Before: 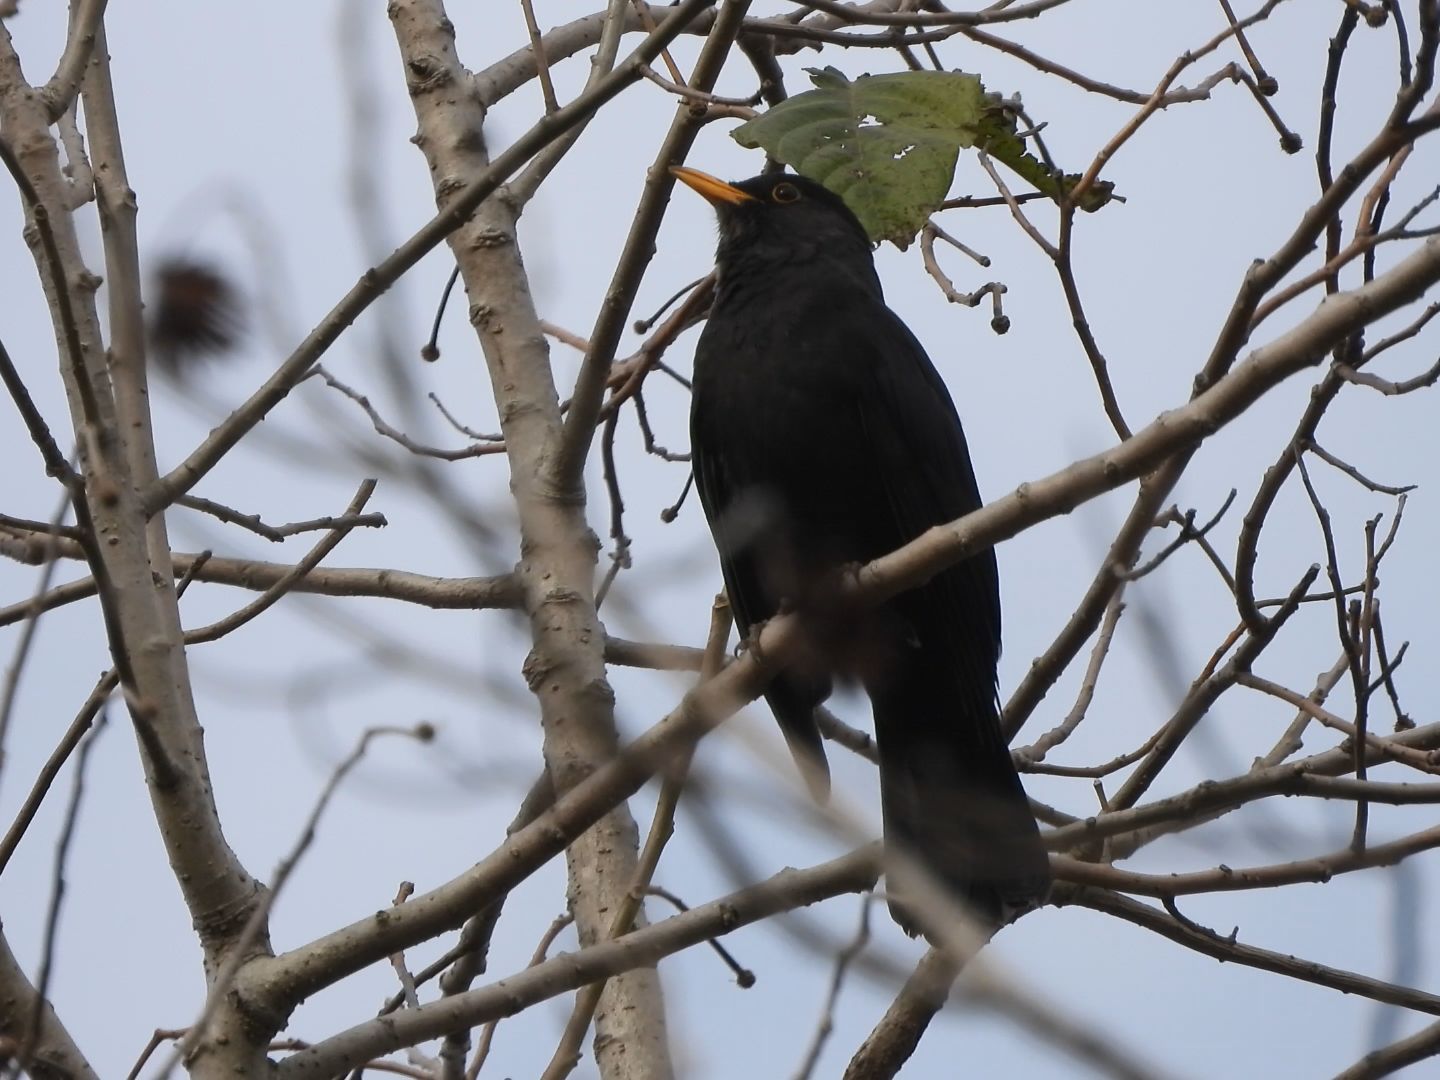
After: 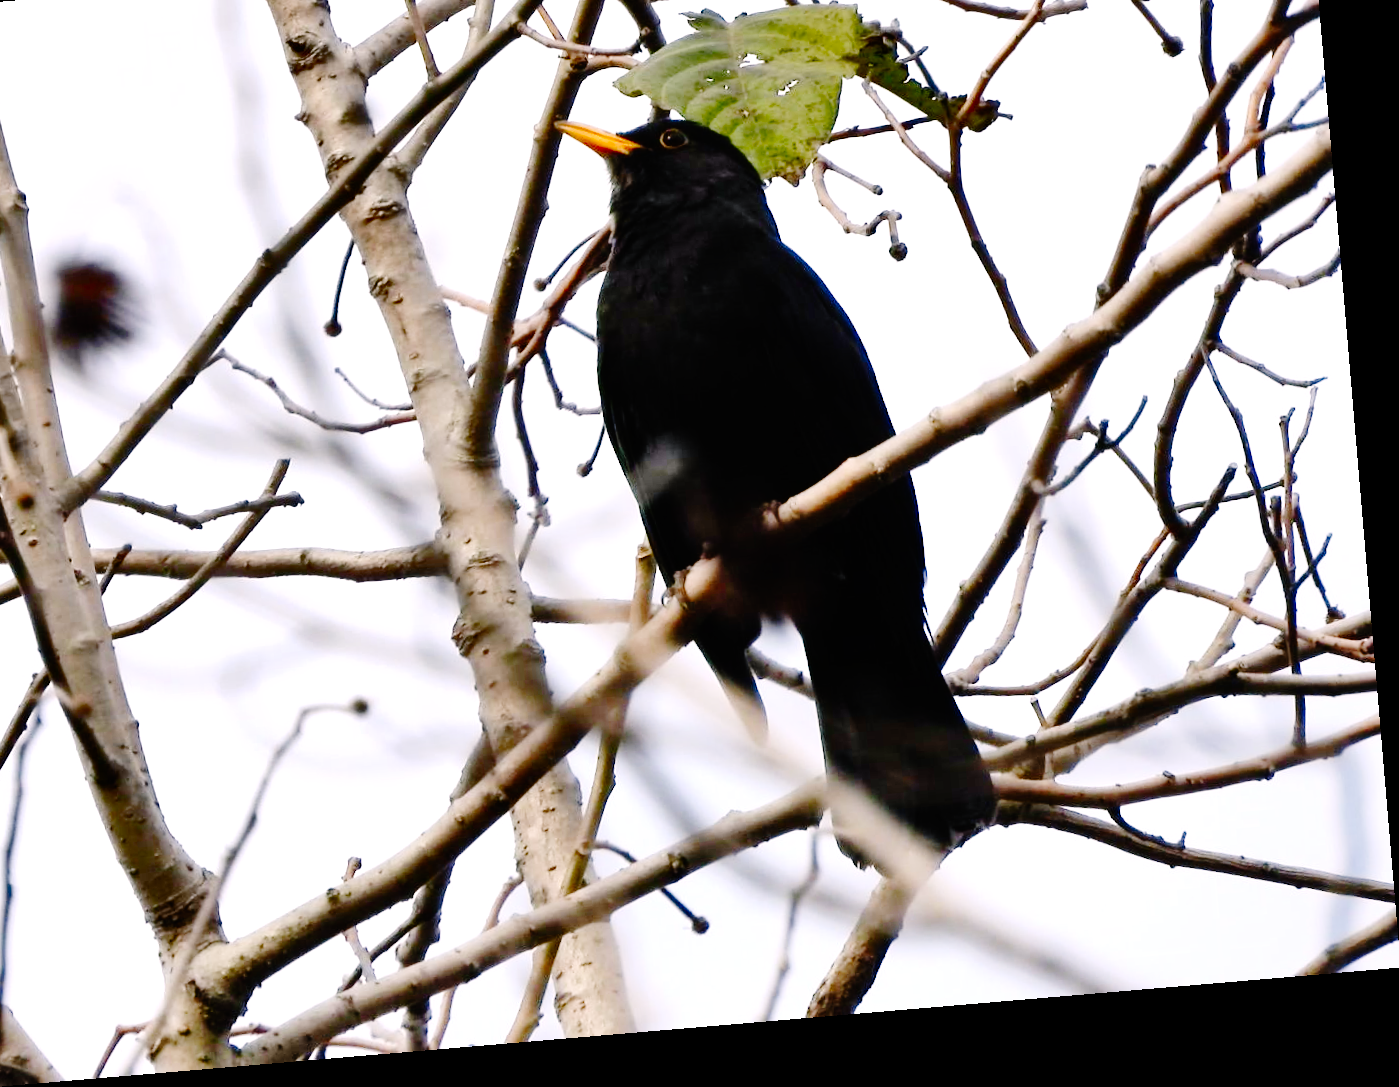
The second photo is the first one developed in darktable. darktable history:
base curve: curves: ch0 [(0, 0) (0.036, 0.01) (0.123, 0.254) (0.258, 0.504) (0.507, 0.748) (1, 1)], preserve colors none
white balance: red 0.982, blue 1.018
color correction: highlights a* 3.22, highlights b* 1.93, saturation 1.19
crop and rotate: left 8.262%, top 9.226%
rotate and perspective: rotation -4.86°, automatic cropping off
shadows and highlights: soften with gaussian
exposure: exposure 0.943 EV, compensate highlight preservation false
